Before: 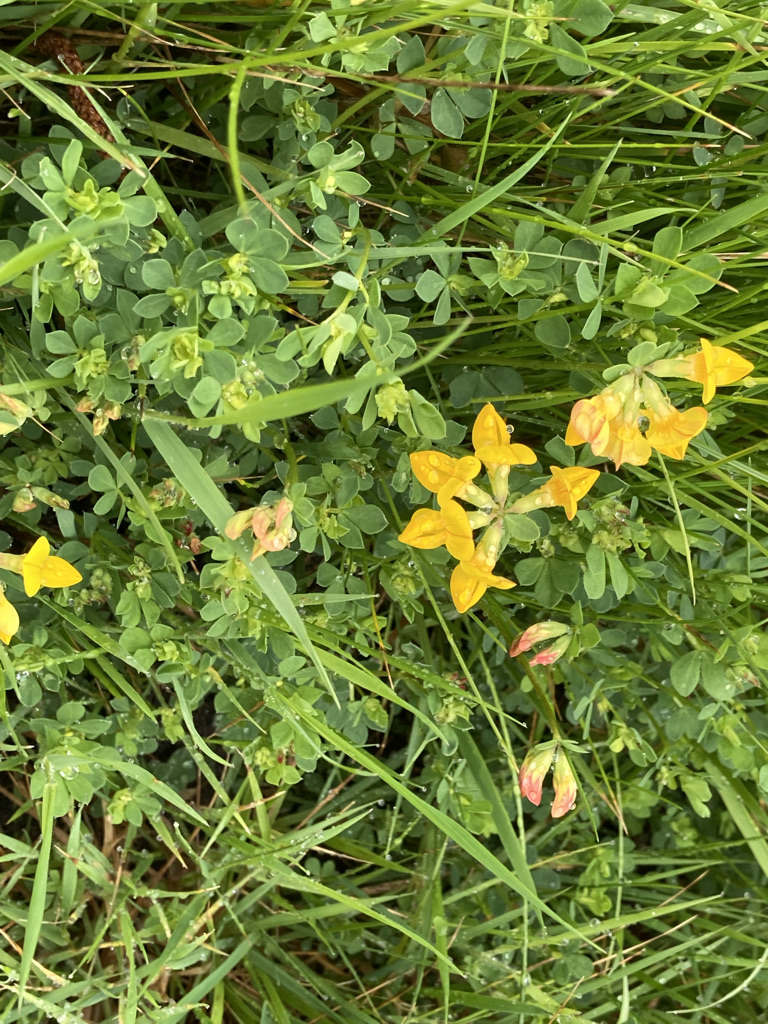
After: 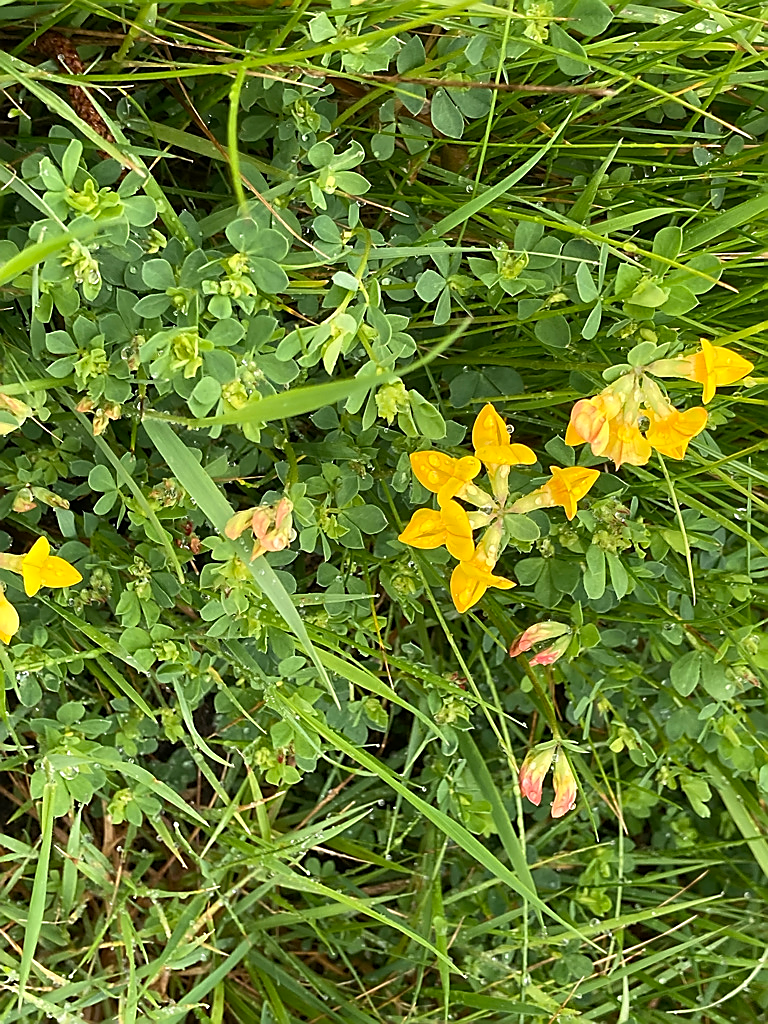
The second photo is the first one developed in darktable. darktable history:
sharpen: radius 1.4, amount 1.25, threshold 0.7
white balance: red 1.009, blue 1.027
